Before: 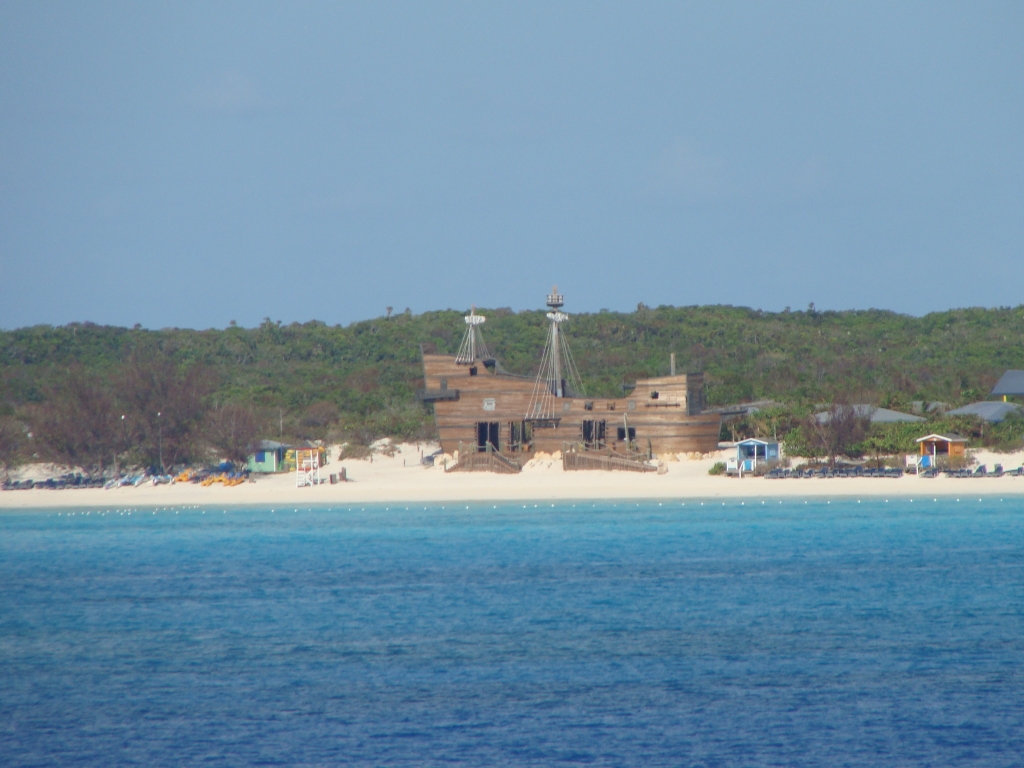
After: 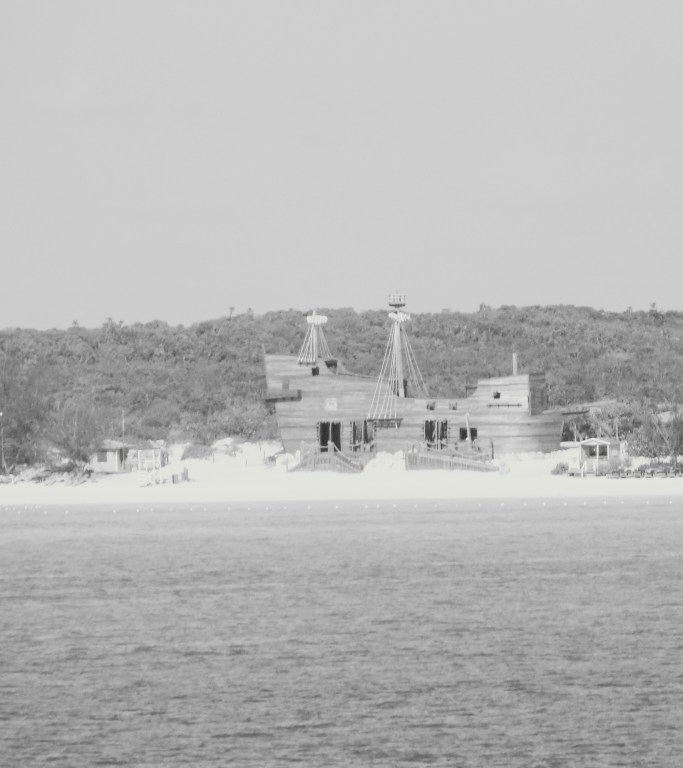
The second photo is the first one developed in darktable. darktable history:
sigmoid: contrast 1.7, skew -0.2, preserve hue 0%, red attenuation 0.1, red rotation 0.035, green attenuation 0.1, green rotation -0.017, blue attenuation 0.15, blue rotation -0.052, base primaries Rec2020
contrast brightness saturation: contrast -0.11
split-toning: shadows › saturation 0.61, highlights › saturation 0.58, balance -28.74, compress 87.36%
white balance: red 1.188, blue 1.11
color correction: highlights a* 4.02, highlights b* 4.98, shadows a* -7.55, shadows b* 4.98
exposure: exposure 0.95 EV, compensate highlight preservation false
crop and rotate: left 15.446%, right 17.836%
monochrome: on, module defaults
